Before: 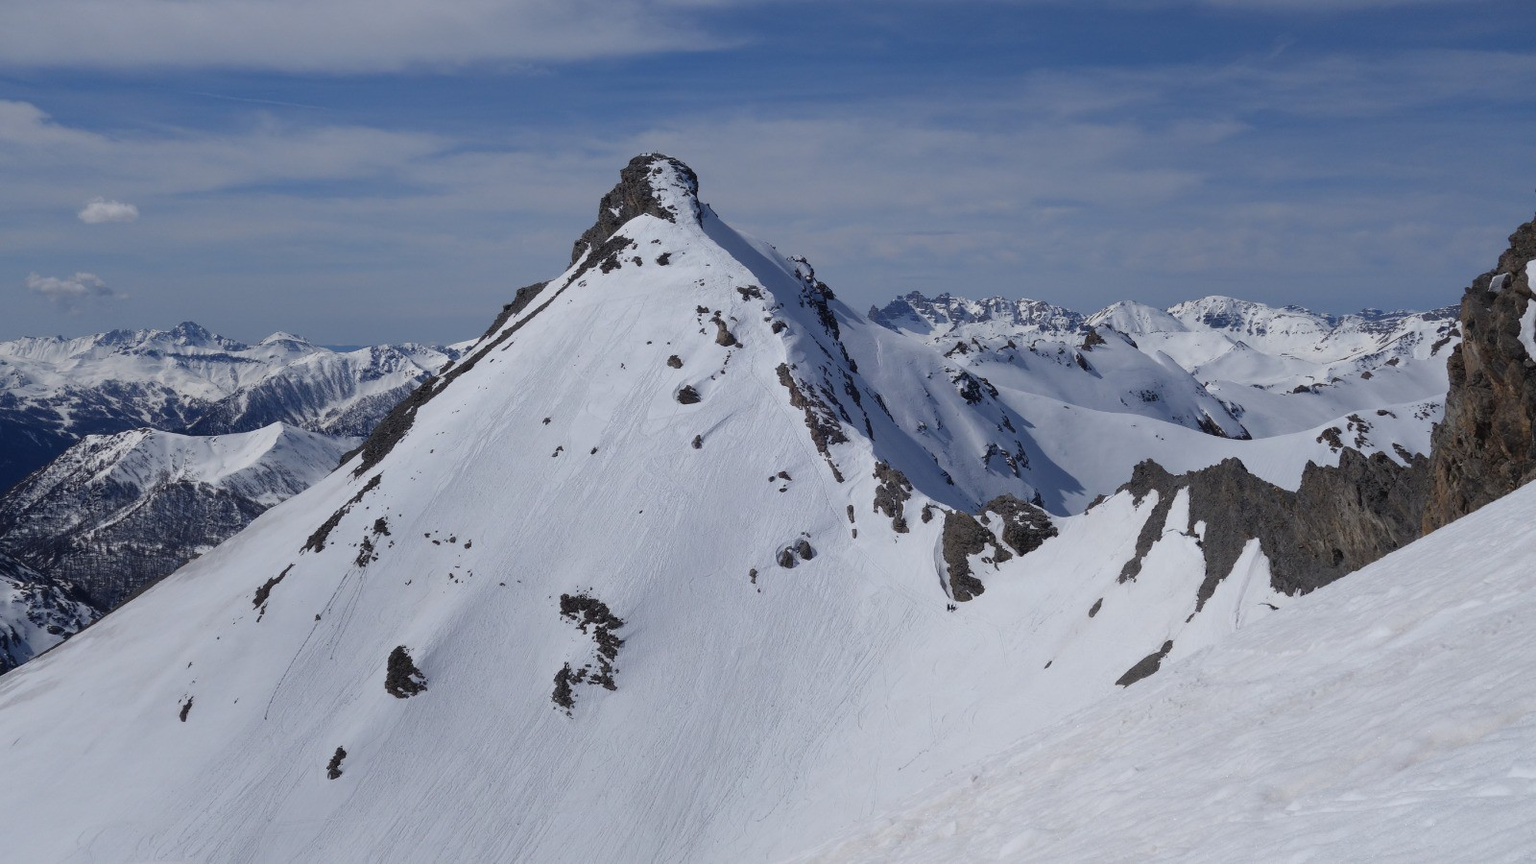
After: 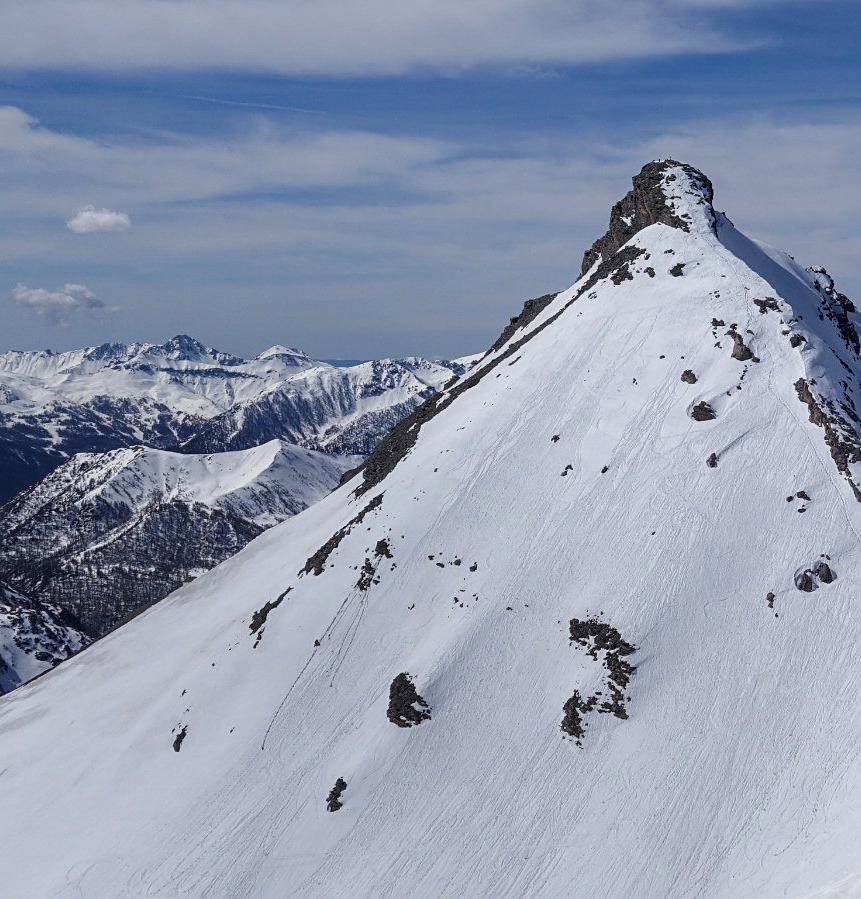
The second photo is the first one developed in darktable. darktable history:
tone curve: curves: ch0 [(0, 0) (0.003, 0.019) (0.011, 0.022) (0.025, 0.03) (0.044, 0.049) (0.069, 0.08) (0.1, 0.111) (0.136, 0.144) (0.177, 0.189) (0.224, 0.23) (0.277, 0.285) (0.335, 0.356) (0.399, 0.428) (0.468, 0.511) (0.543, 0.597) (0.623, 0.682) (0.709, 0.773) (0.801, 0.865) (0.898, 0.945) (1, 1)], preserve colors none
sharpen: on, module defaults
crop: left 0.881%, right 45.298%, bottom 0.08%
local contrast: on, module defaults
